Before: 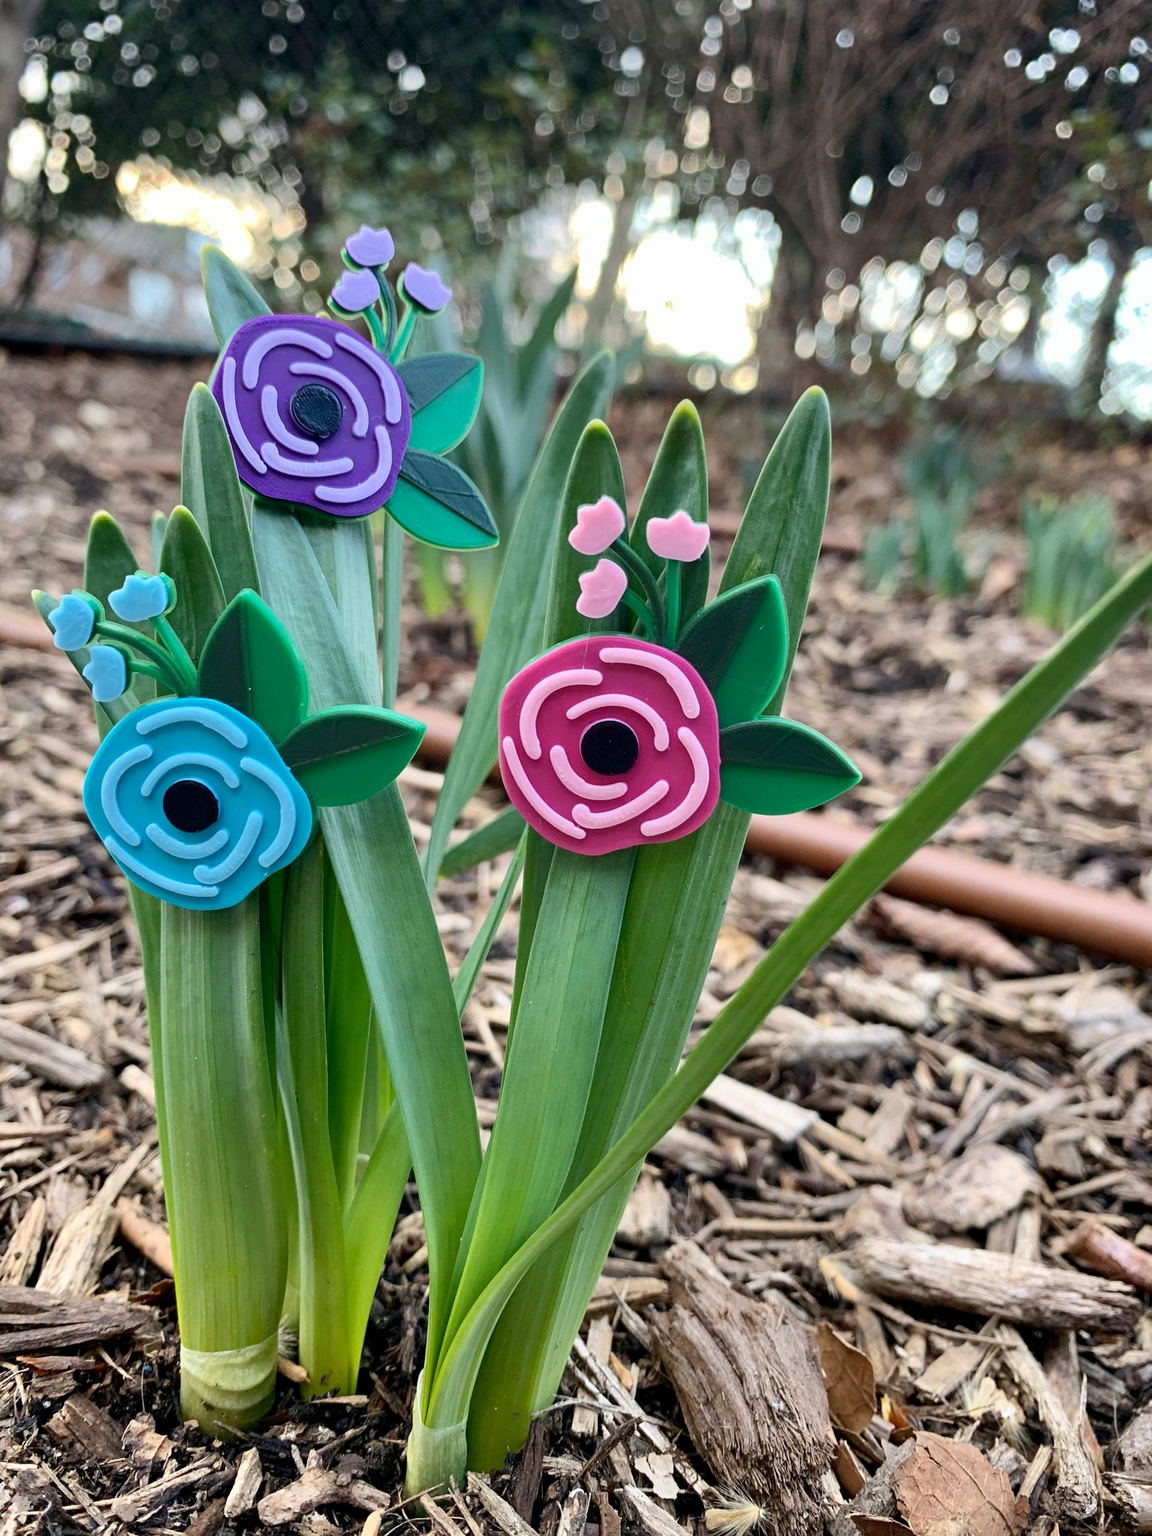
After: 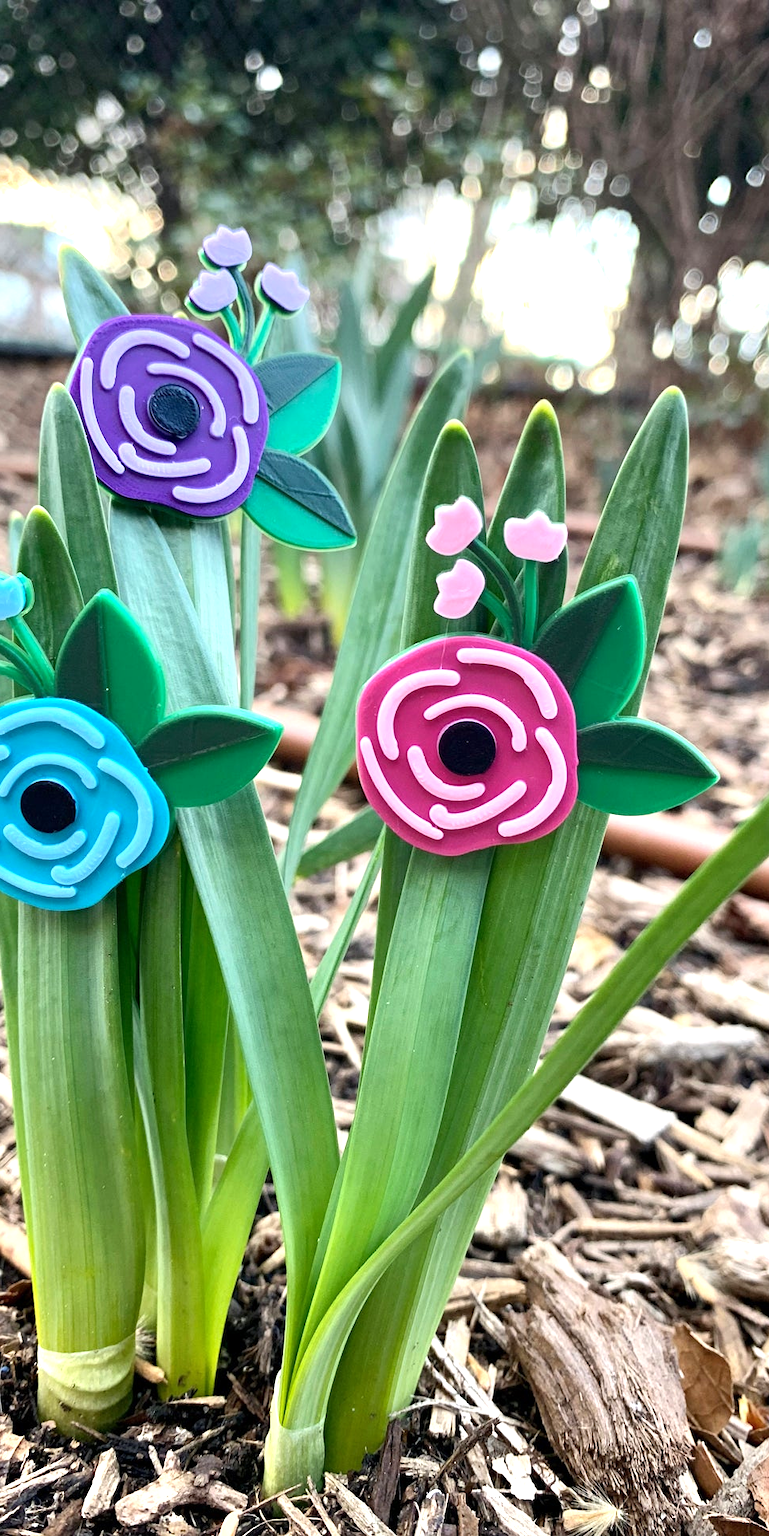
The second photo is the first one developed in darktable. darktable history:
exposure: exposure 0.522 EV, compensate exposure bias true, compensate highlight preservation false
color balance rgb: highlights gain › luminance 18.027%, perceptual saturation grading › global saturation 0.762%
crop and rotate: left 12.448%, right 20.75%
